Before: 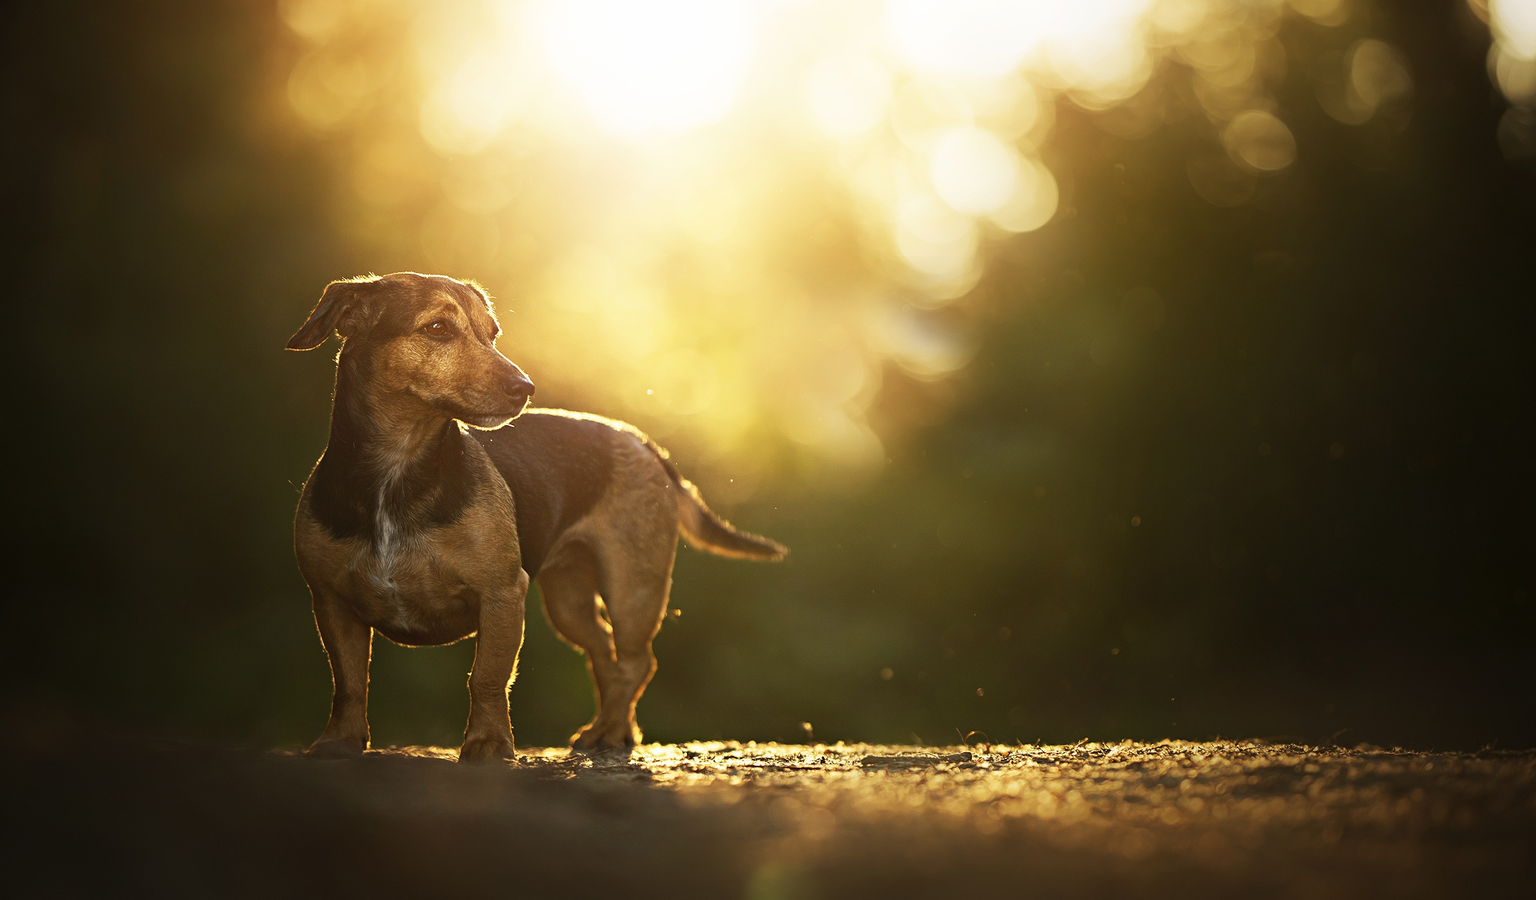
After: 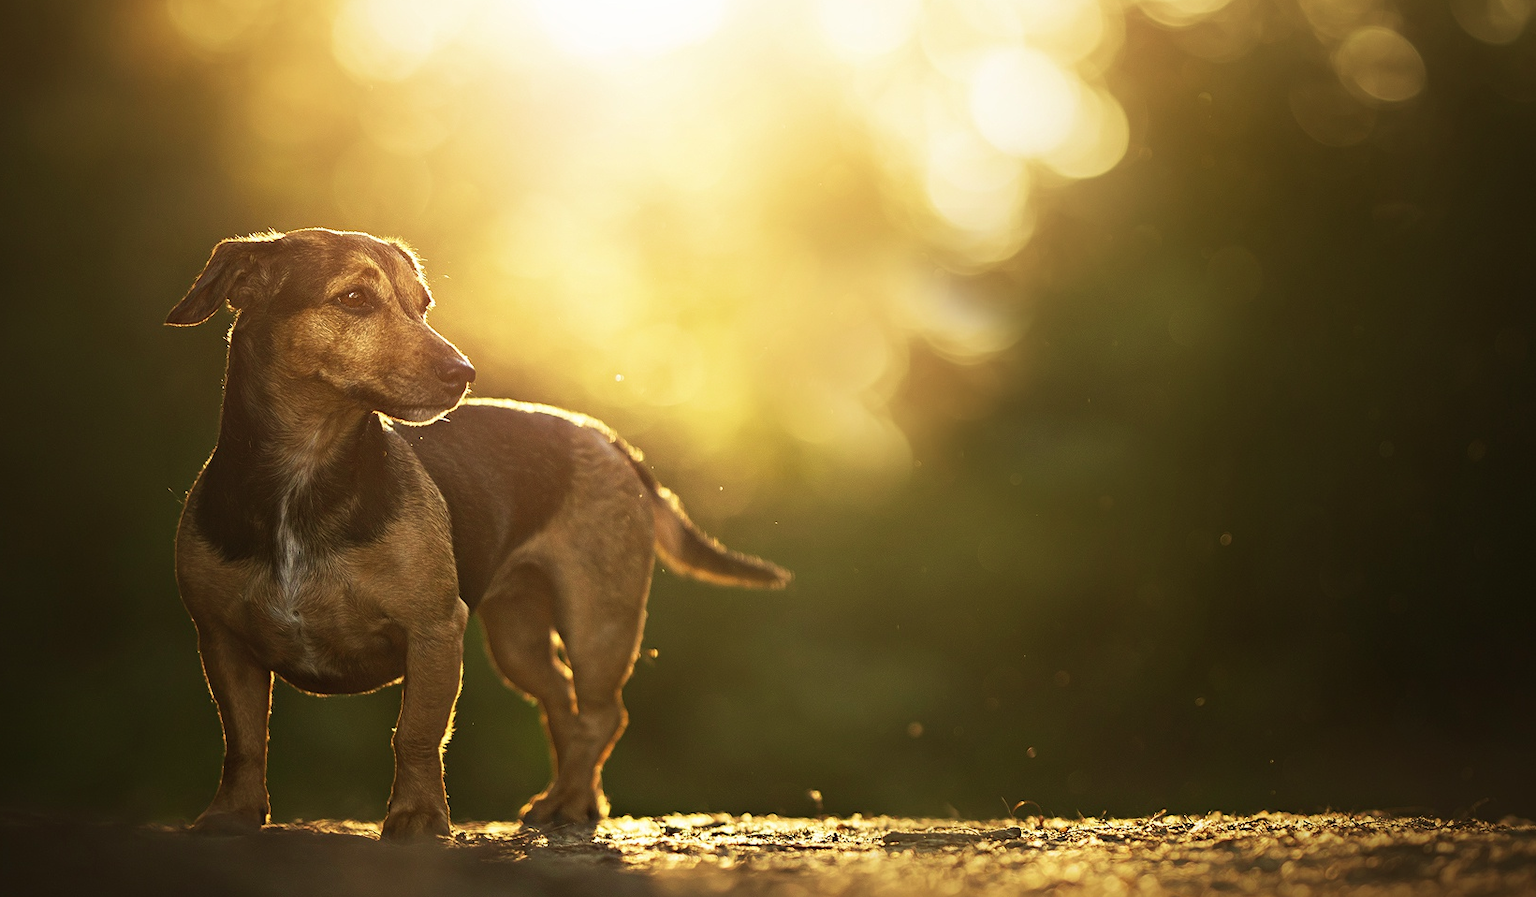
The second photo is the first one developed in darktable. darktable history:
velvia: on, module defaults
crop and rotate: left 10.022%, top 9.989%, right 9.823%, bottom 10.022%
